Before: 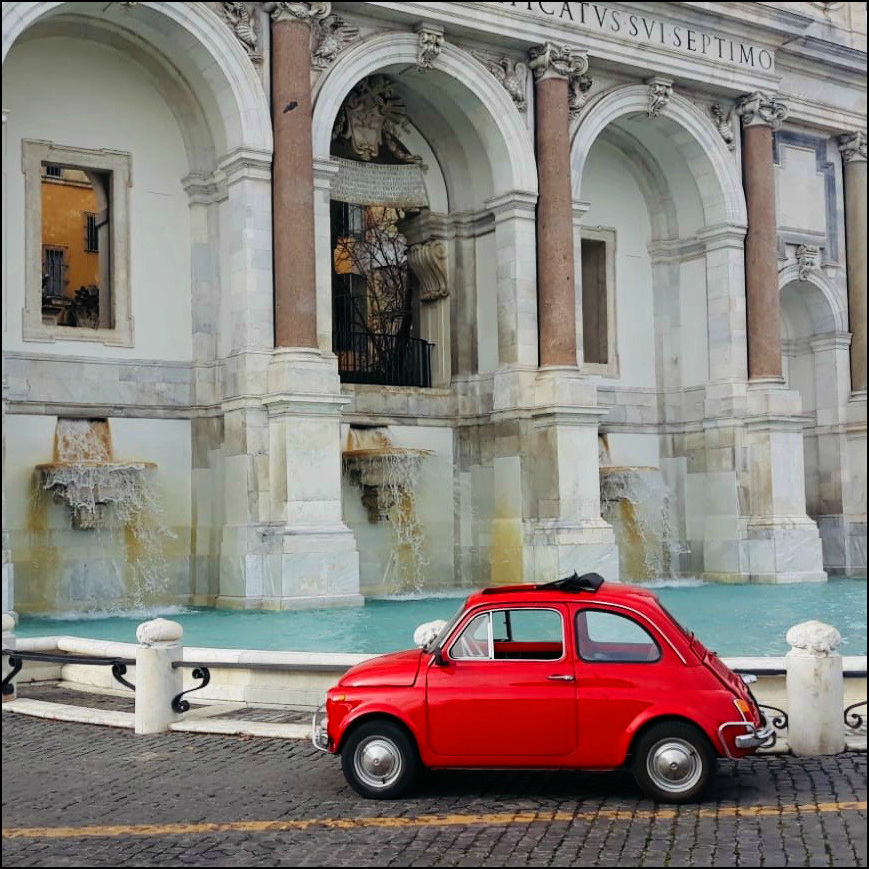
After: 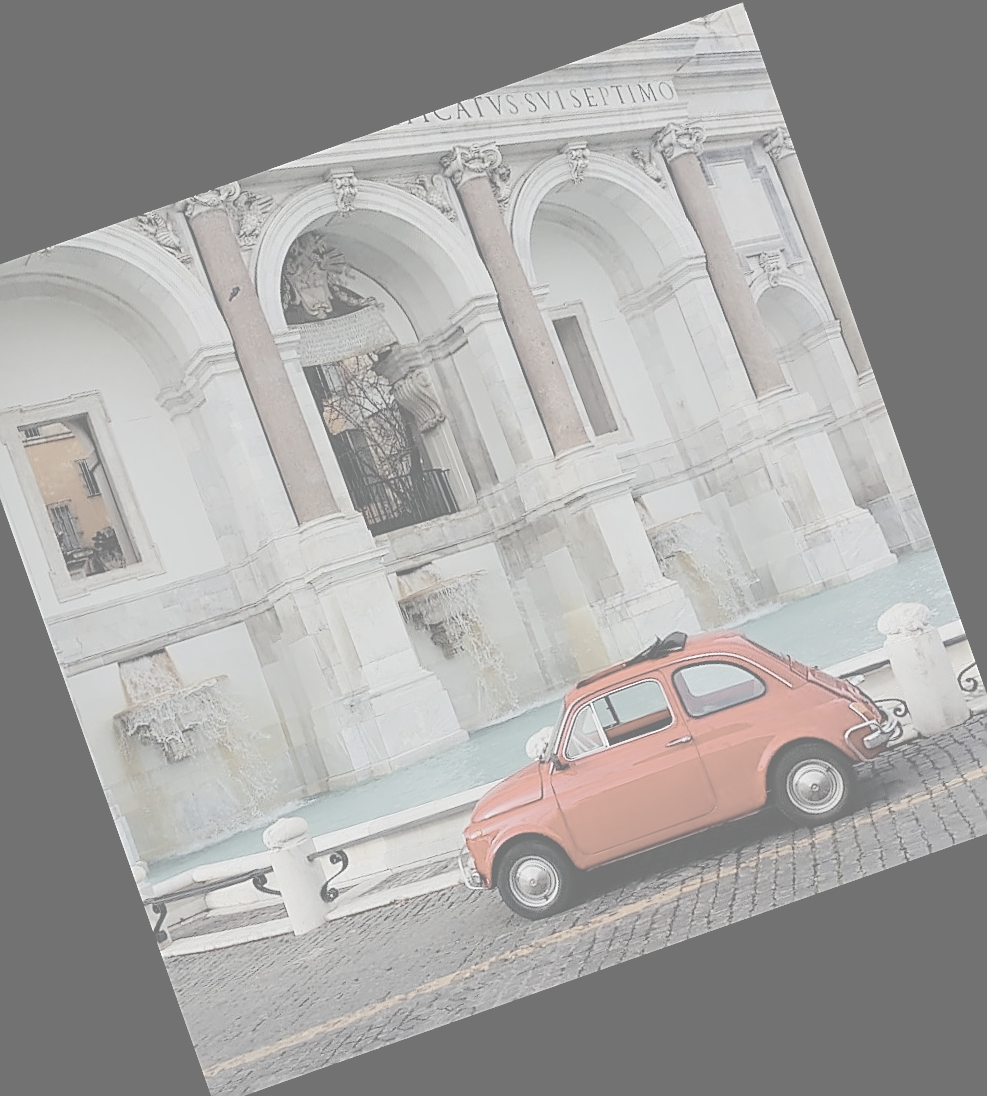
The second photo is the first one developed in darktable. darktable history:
contrast brightness saturation: contrast -0.32, brightness 0.75, saturation -0.78
crop and rotate: angle 19.43°, left 6.812%, right 4.125%, bottom 1.087%
sharpen: radius 1.4, amount 1.25, threshold 0.7
